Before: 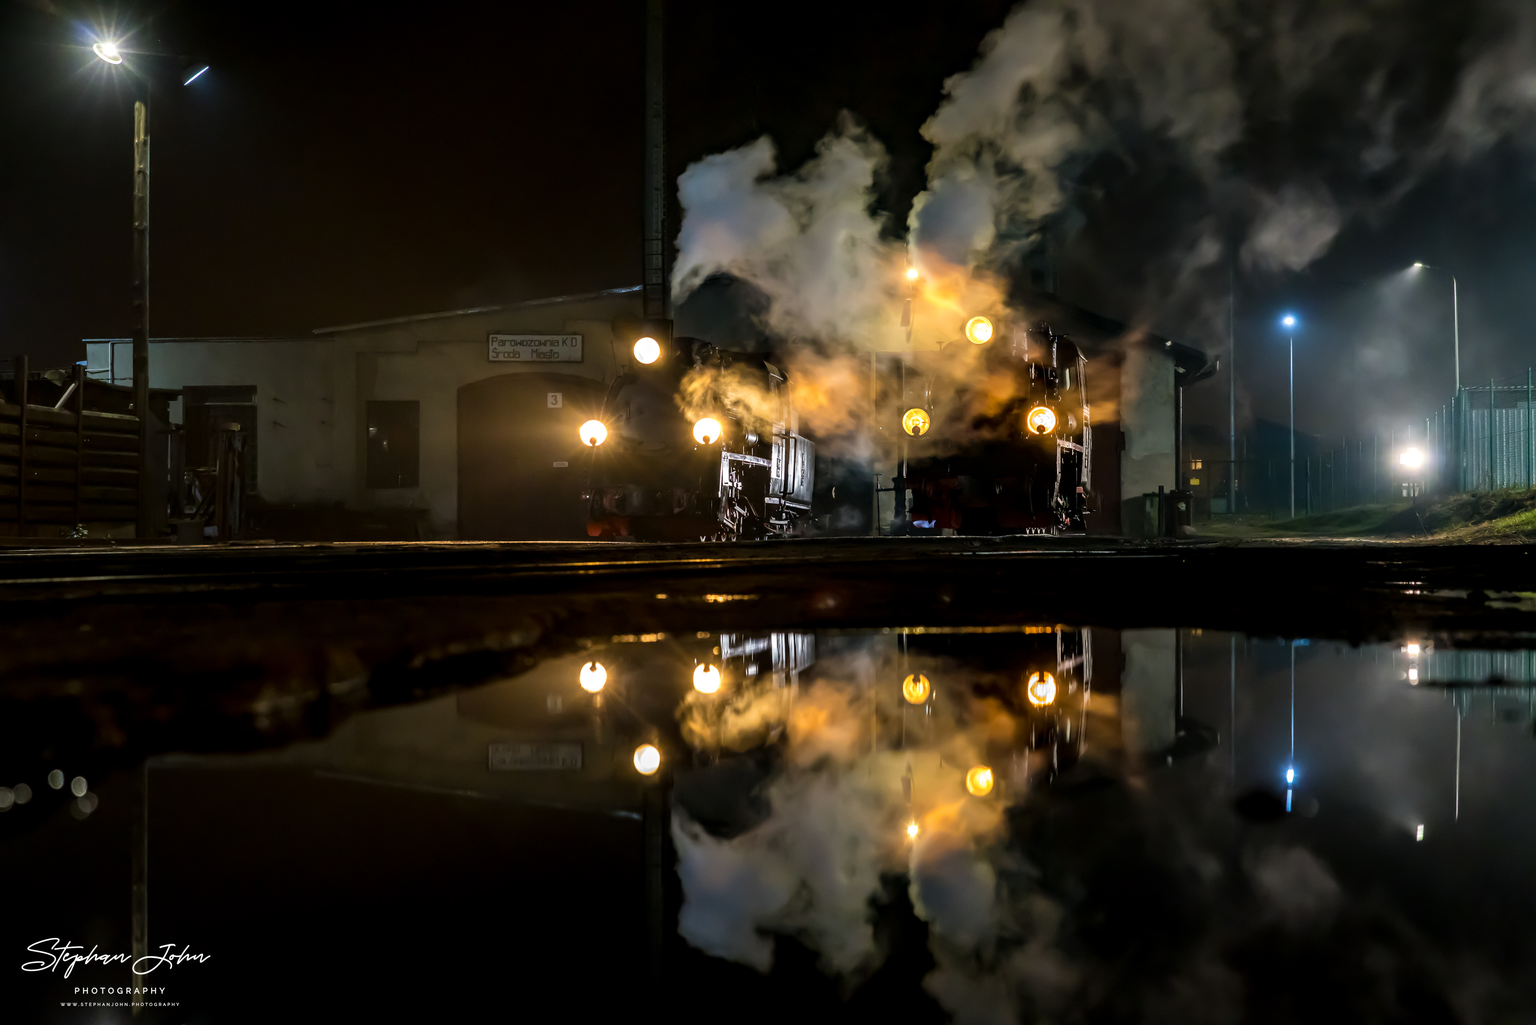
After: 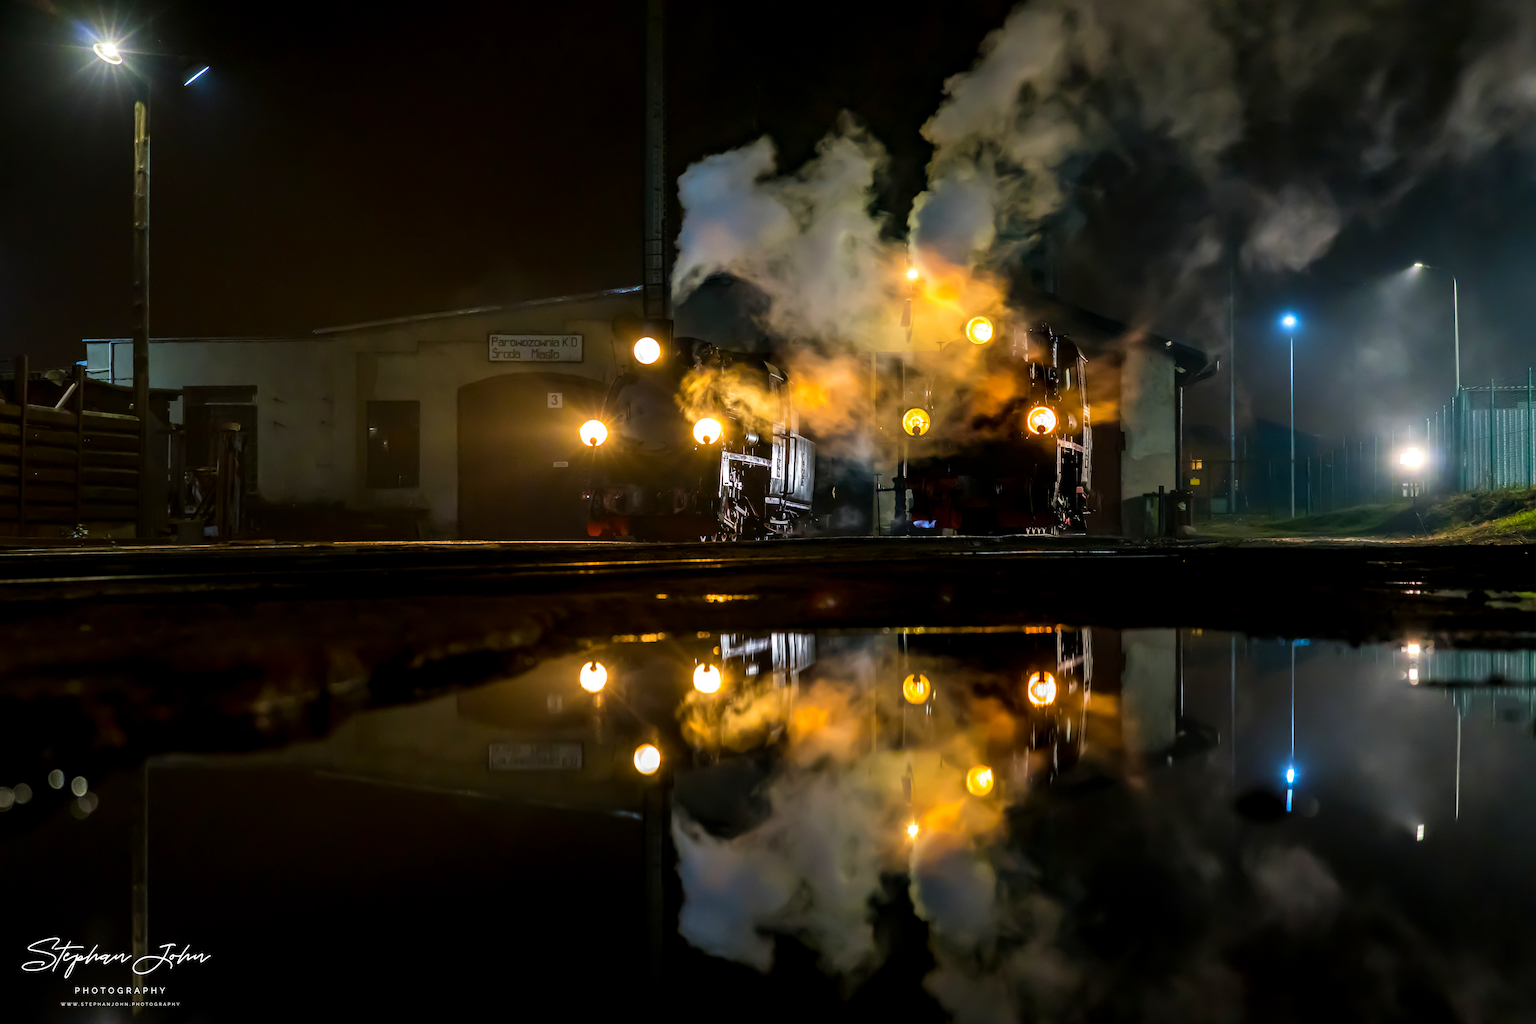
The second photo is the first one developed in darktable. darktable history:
color zones: curves: ch0 [(0.002, 0.593) (0.143, 0.417) (0.285, 0.541) (0.455, 0.289) (0.608, 0.327) (0.727, 0.283) (0.869, 0.571) (1, 0.603)]; ch1 [(0, 0) (0.143, 0) (0.286, 0) (0.429, 0) (0.571, 0) (0.714, 0) (0.857, 0)], mix -129.59%
